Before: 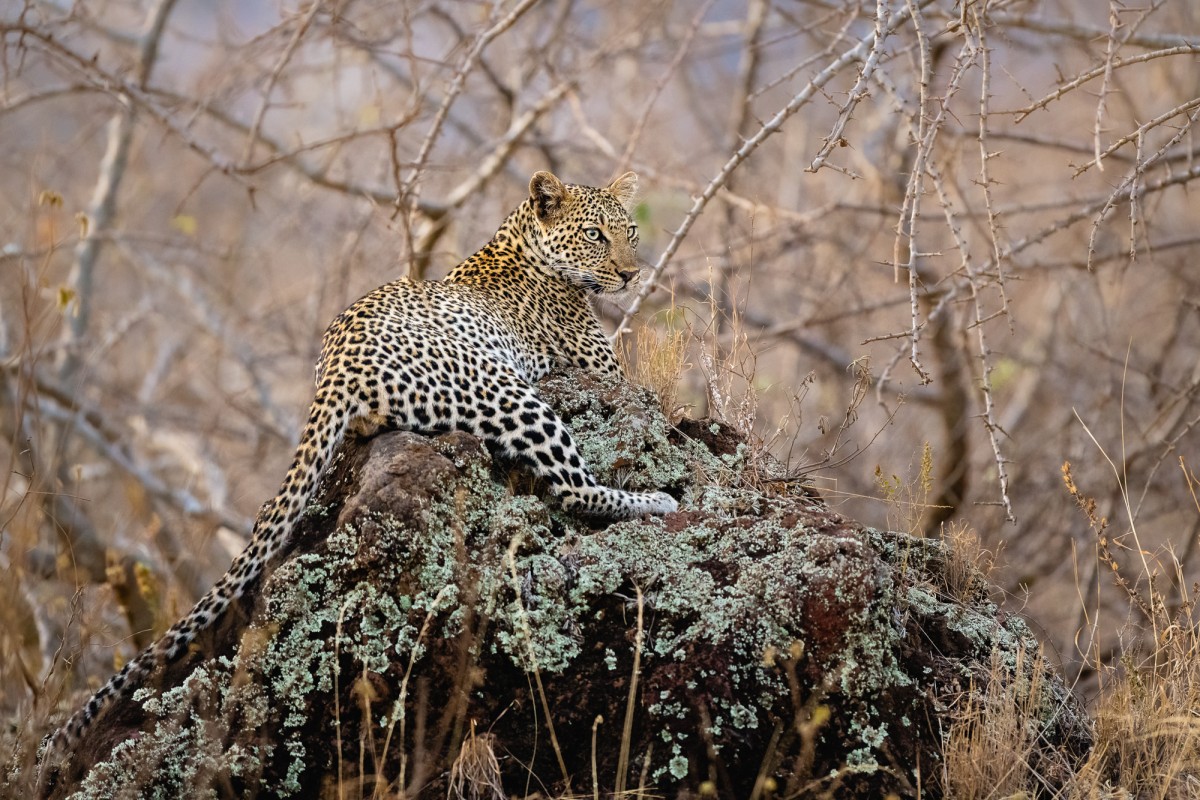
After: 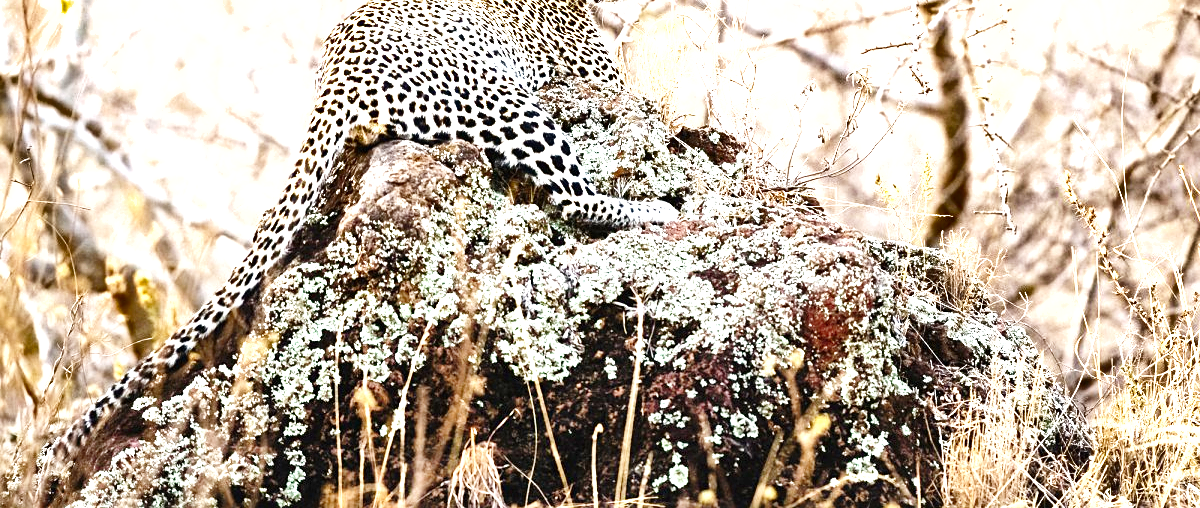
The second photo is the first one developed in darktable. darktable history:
shadows and highlights: radius 171.16, shadows 27, white point adjustment 3.13, highlights -67.95, soften with gaussian
base curve: curves: ch0 [(0, 0) (0.008, 0.007) (0.022, 0.029) (0.048, 0.089) (0.092, 0.197) (0.191, 0.399) (0.275, 0.534) (0.357, 0.65) (0.477, 0.78) (0.542, 0.833) (0.799, 0.973) (1, 1)], preserve colors none
crop and rotate: top 36.435%
white balance: emerald 1
exposure: black level correction 0, exposure 1.675 EV, compensate exposure bias true, compensate highlight preservation false
sharpen: amount 0.2
local contrast: mode bilateral grid, contrast 20, coarseness 50, detail 120%, midtone range 0.2
